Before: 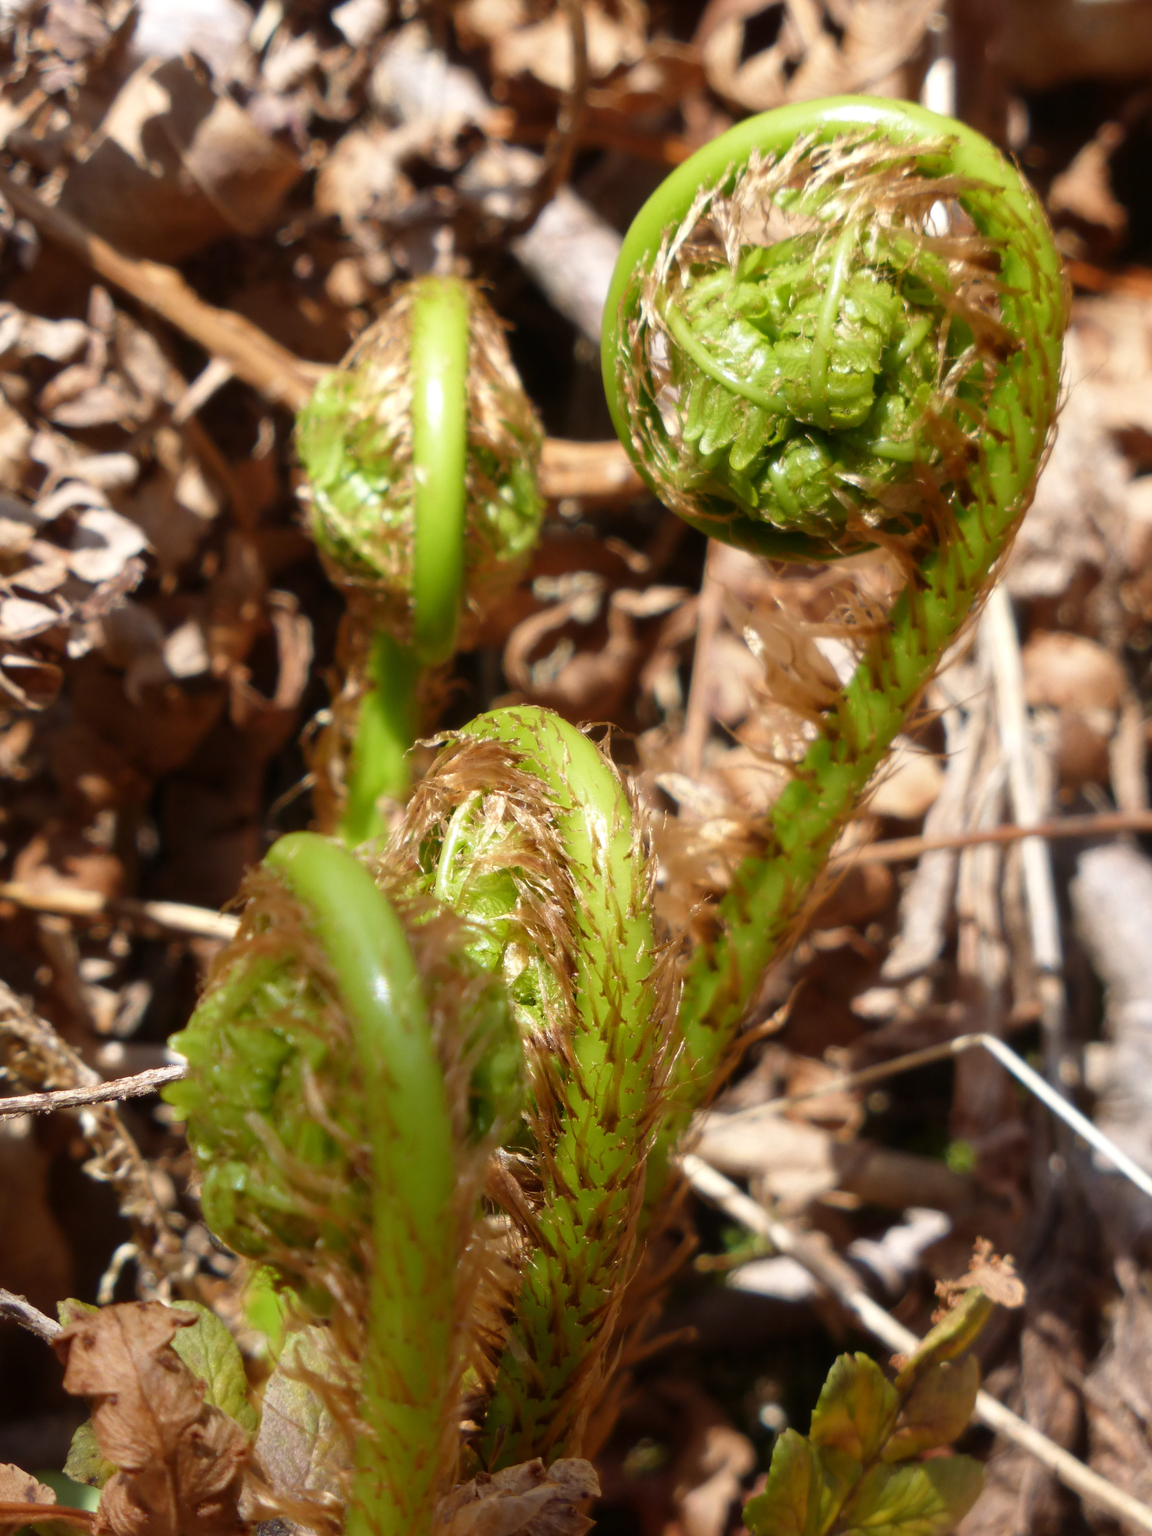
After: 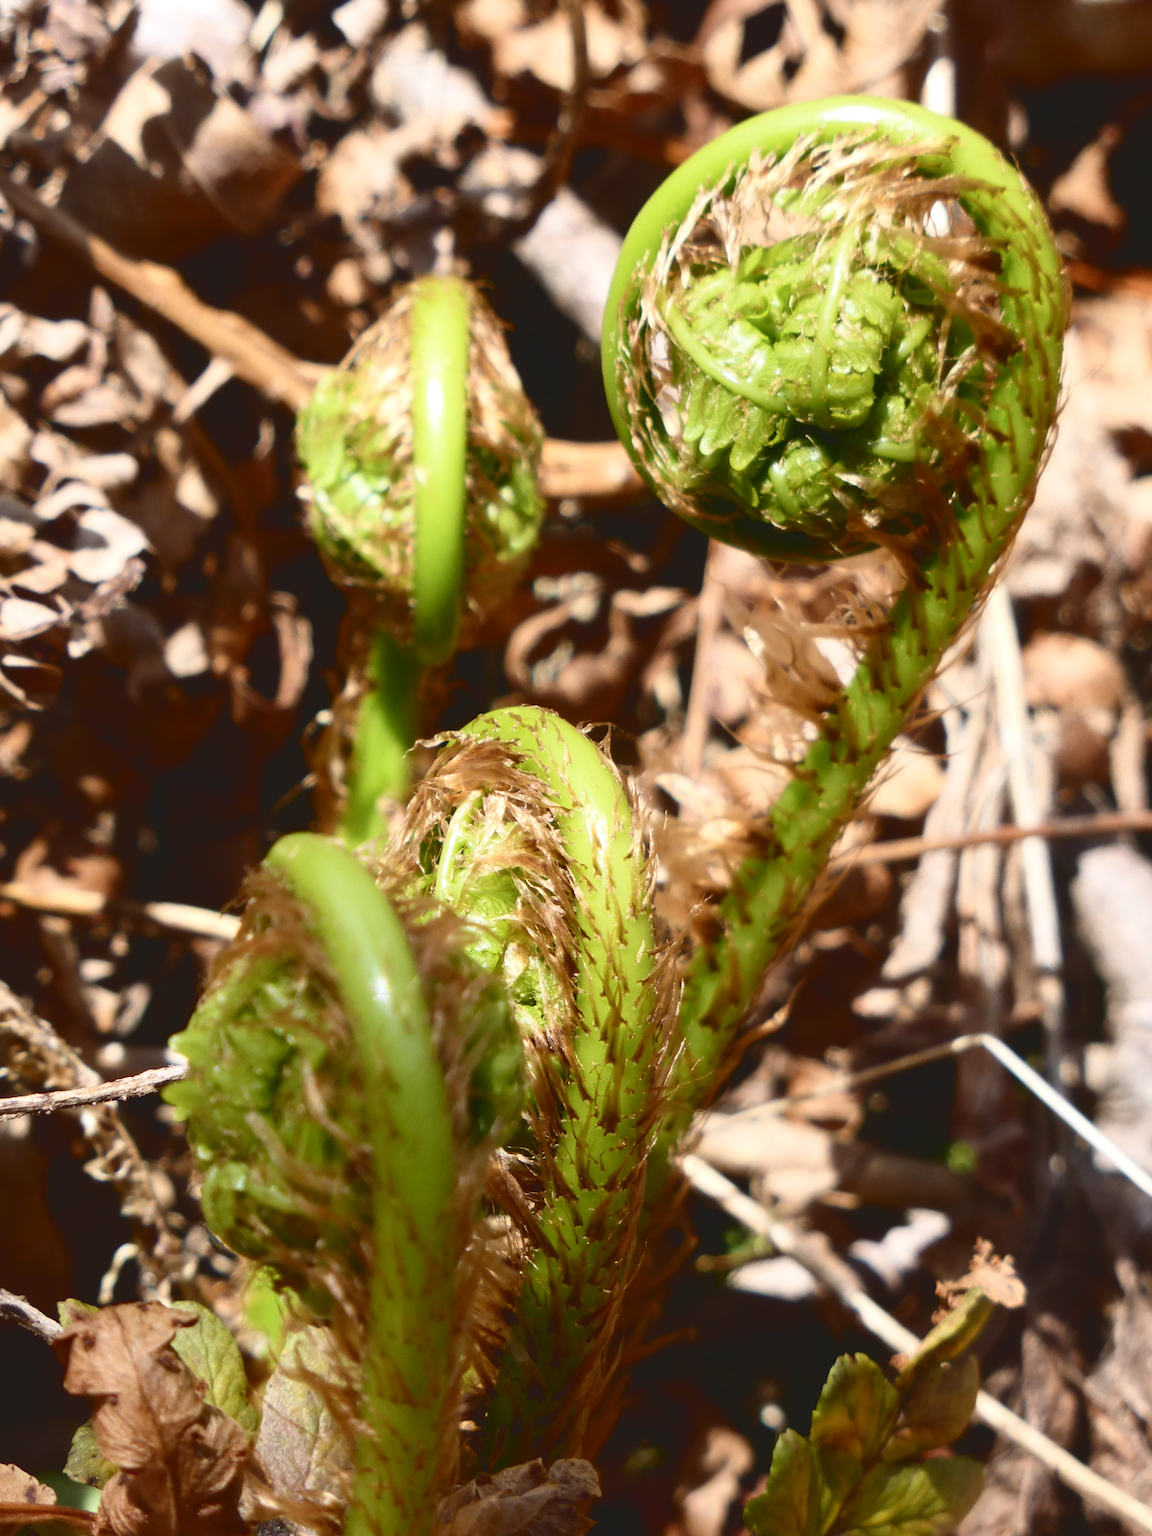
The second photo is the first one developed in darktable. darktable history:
tone curve: curves: ch0 [(0, 0) (0.003, 0.103) (0.011, 0.103) (0.025, 0.105) (0.044, 0.108) (0.069, 0.108) (0.1, 0.111) (0.136, 0.121) (0.177, 0.145) (0.224, 0.174) (0.277, 0.223) (0.335, 0.289) (0.399, 0.374) (0.468, 0.47) (0.543, 0.579) (0.623, 0.687) (0.709, 0.787) (0.801, 0.879) (0.898, 0.942) (1, 1)], color space Lab, independent channels, preserve colors none
